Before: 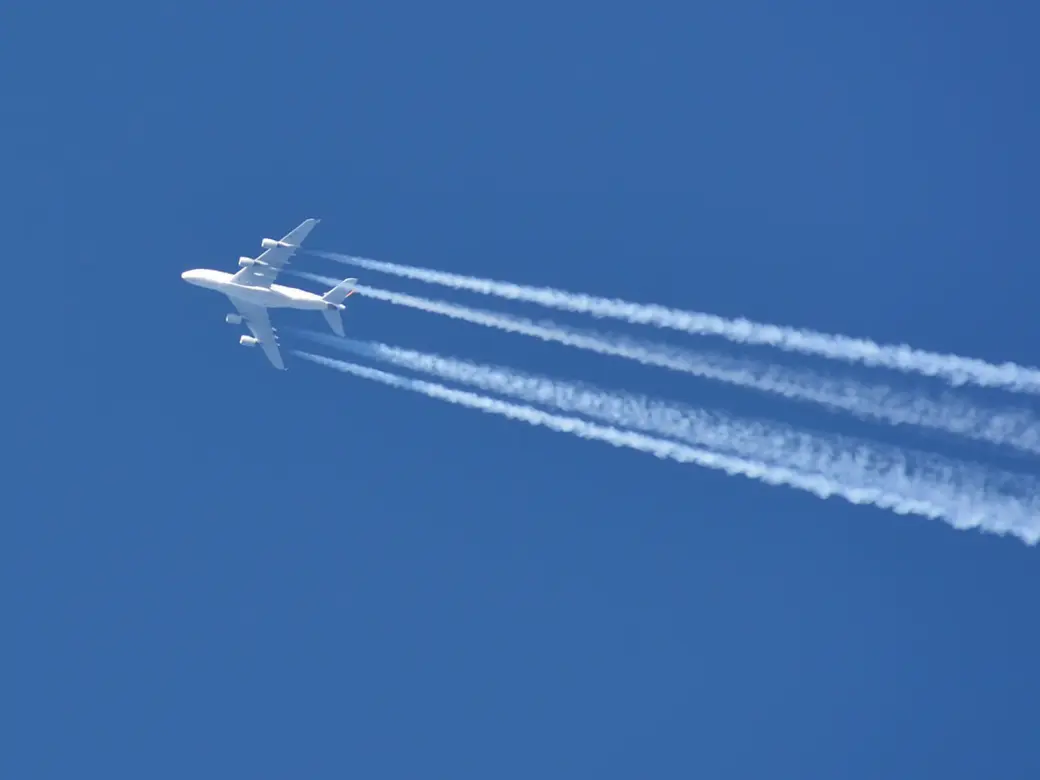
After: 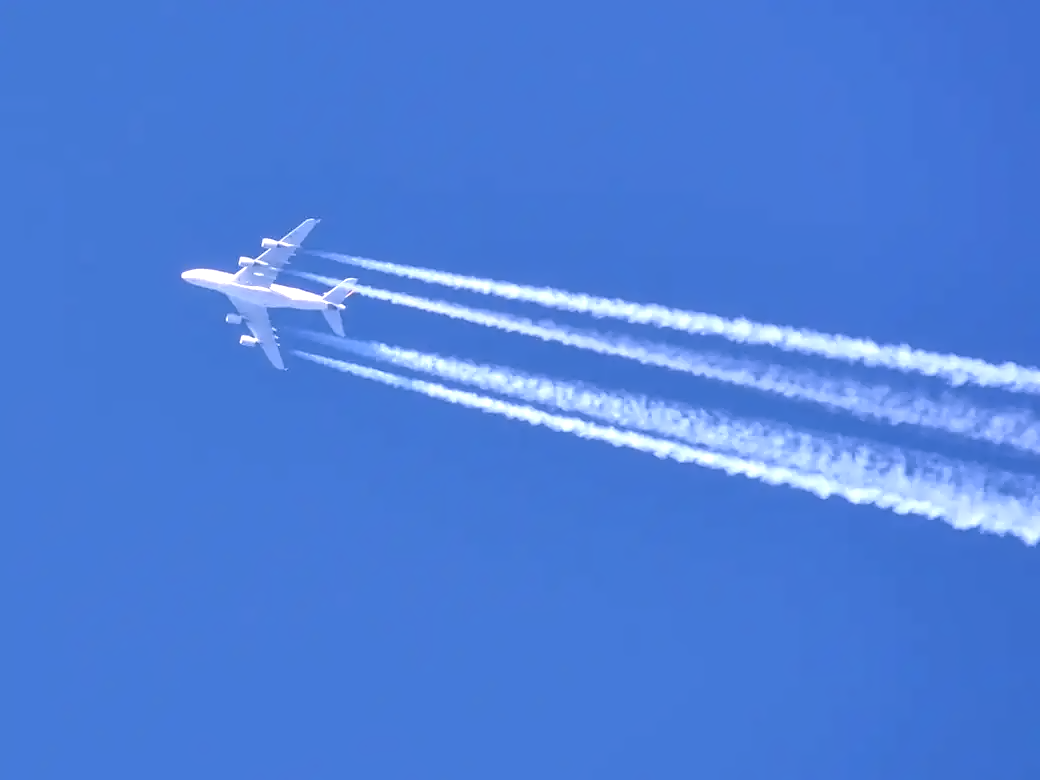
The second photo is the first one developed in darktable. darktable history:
exposure: black level correction 0.001, exposure 0.5 EV, compensate exposure bias true, compensate highlight preservation false
local contrast: detail 130%
white balance: red 1.066, blue 1.119
contrast equalizer: y [[0.5 ×4, 0.525, 0.667], [0.5 ×6], [0.5 ×6], [0 ×4, 0.042, 0], [0, 0, 0.004, 0.1, 0.191, 0.131]]
